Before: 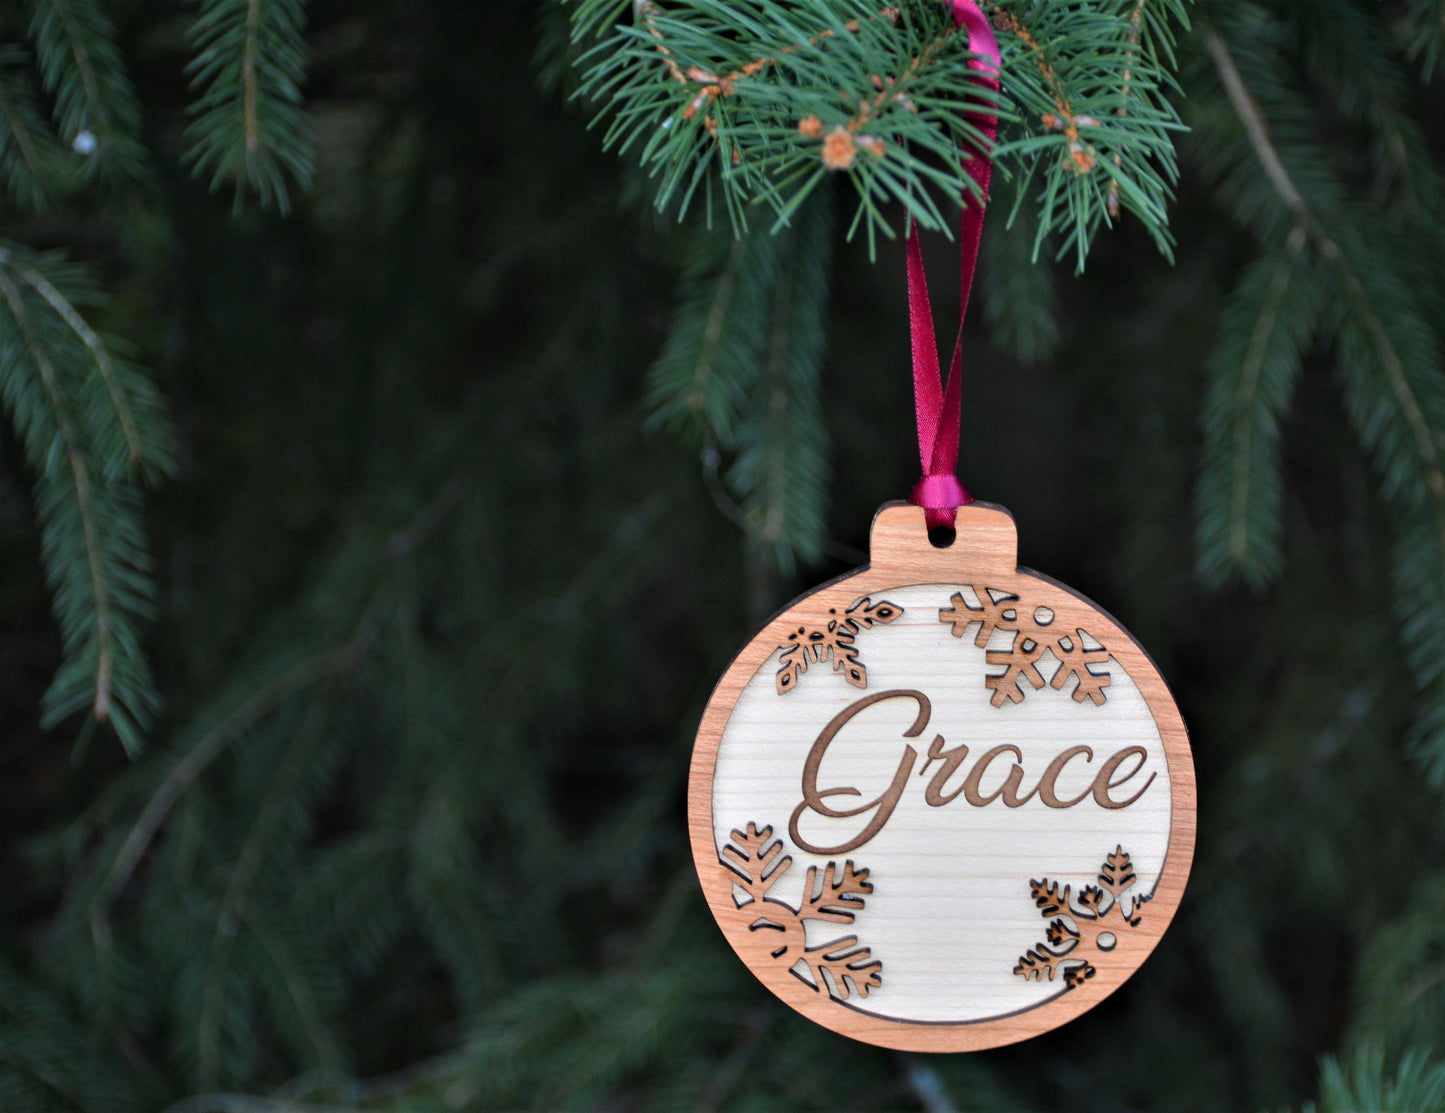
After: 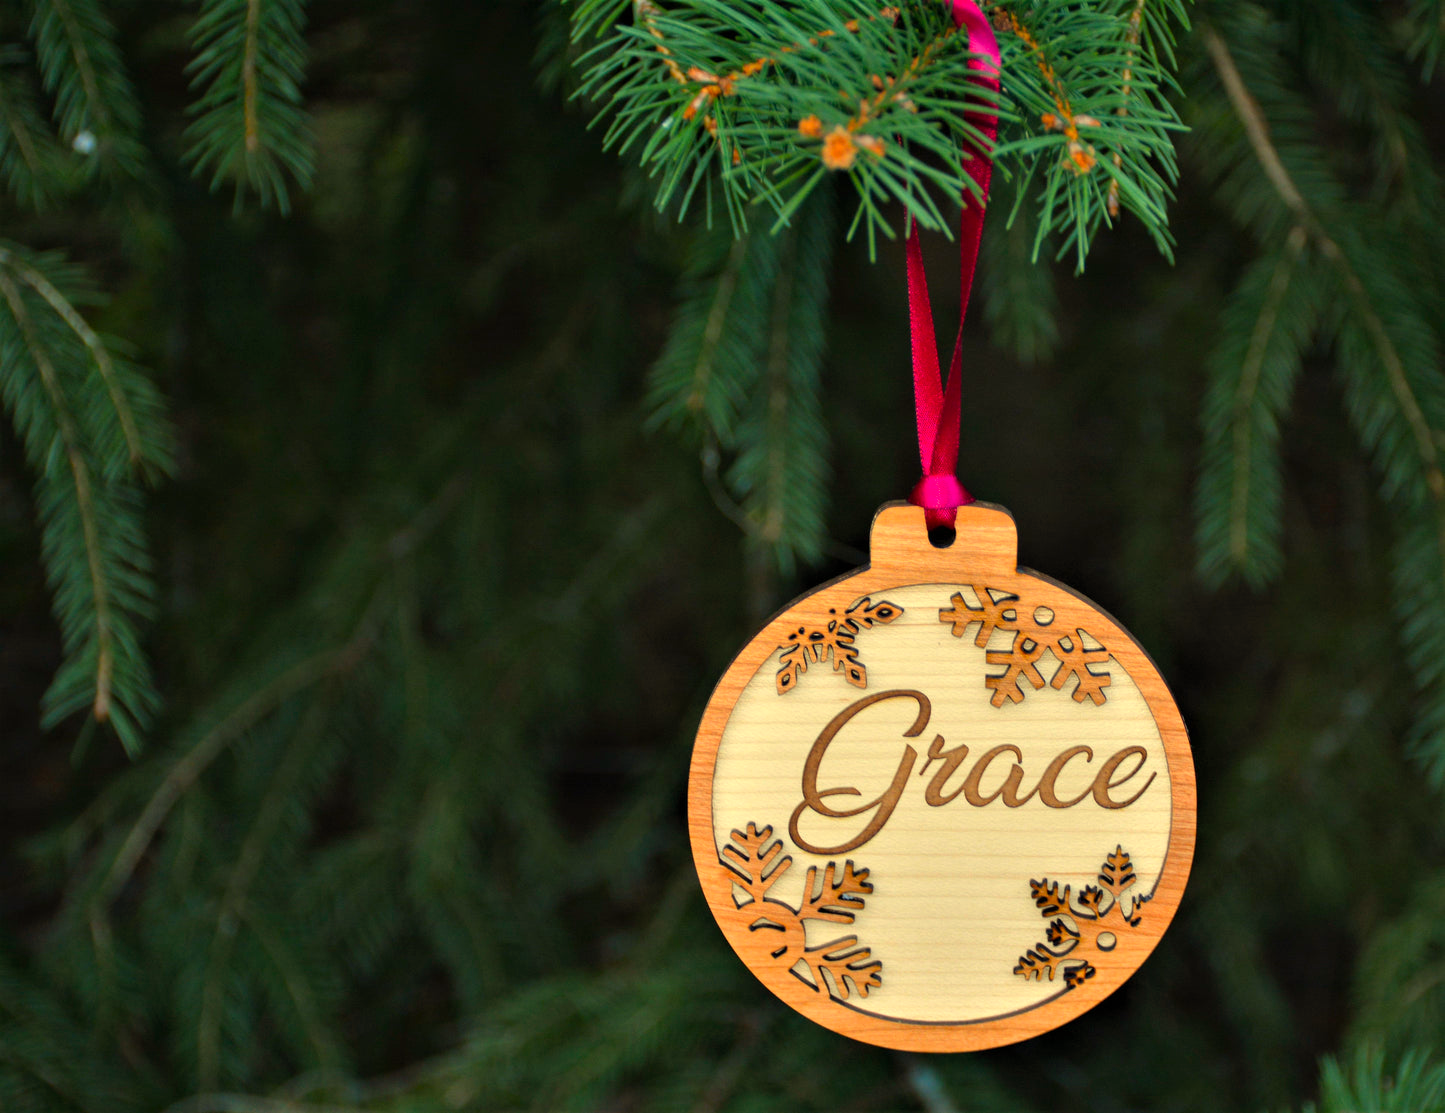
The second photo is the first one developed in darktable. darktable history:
color correction: saturation 1.1
color balance rgb: perceptual saturation grading › global saturation 20%, global vibrance 20%
white balance: red 1.08, blue 0.791
